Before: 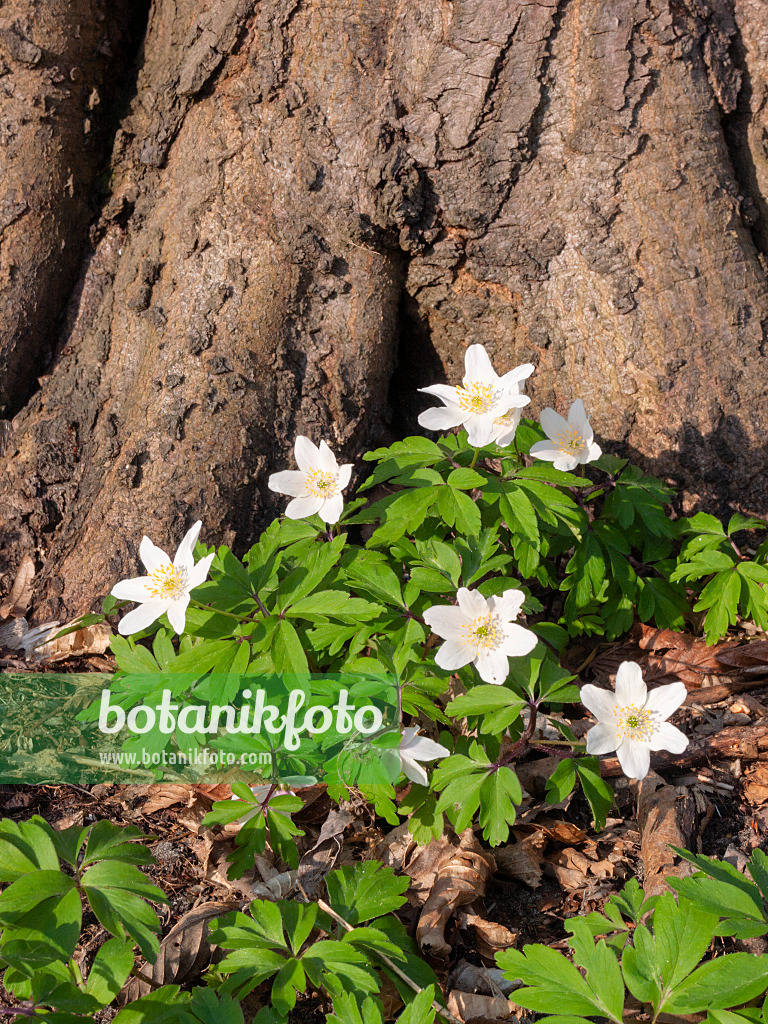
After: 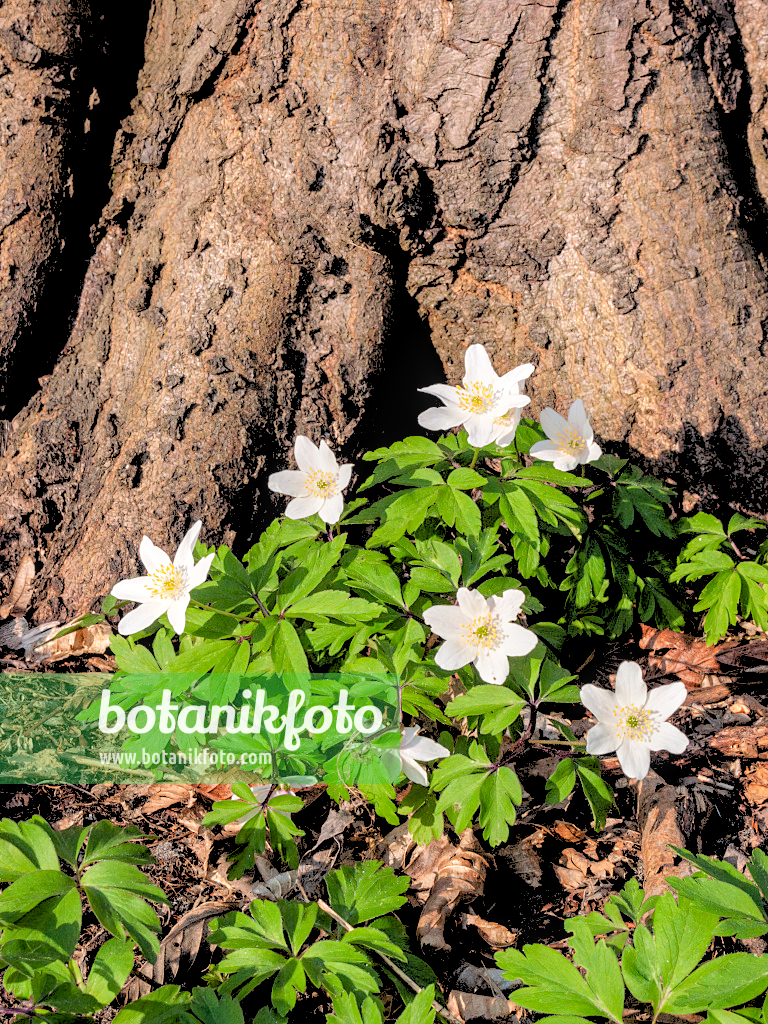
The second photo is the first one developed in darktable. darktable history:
rgb levels: levels [[0.027, 0.429, 0.996], [0, 0.5, 1], [0, 0.5, 1]]
local contrast: detail 130%
